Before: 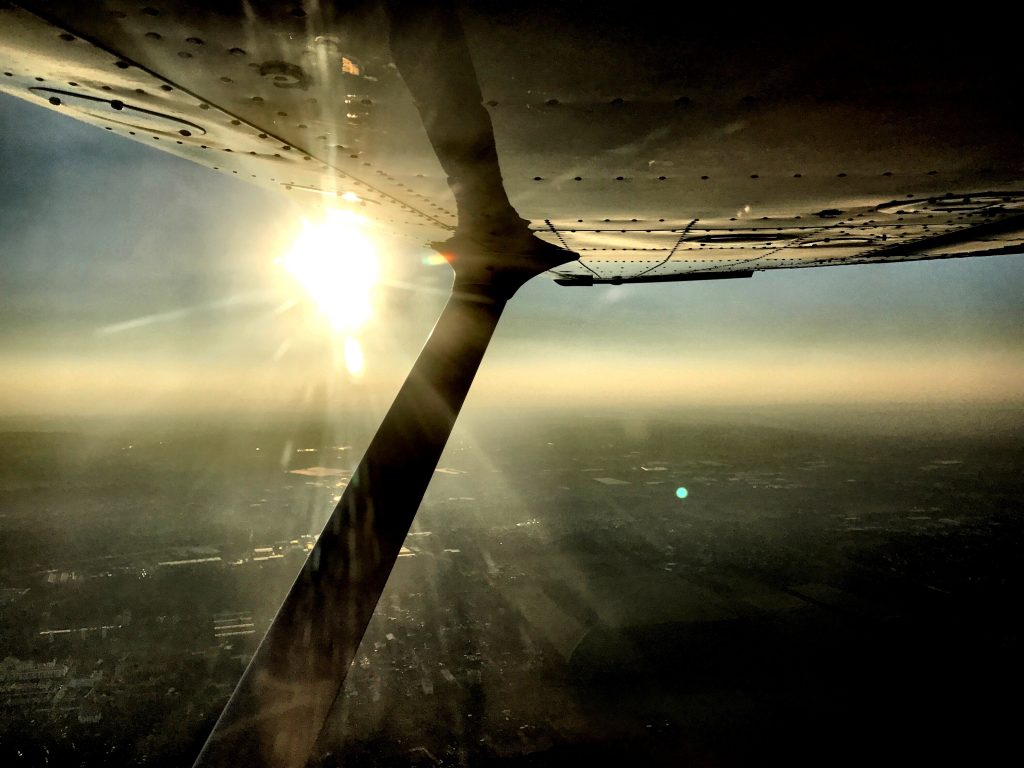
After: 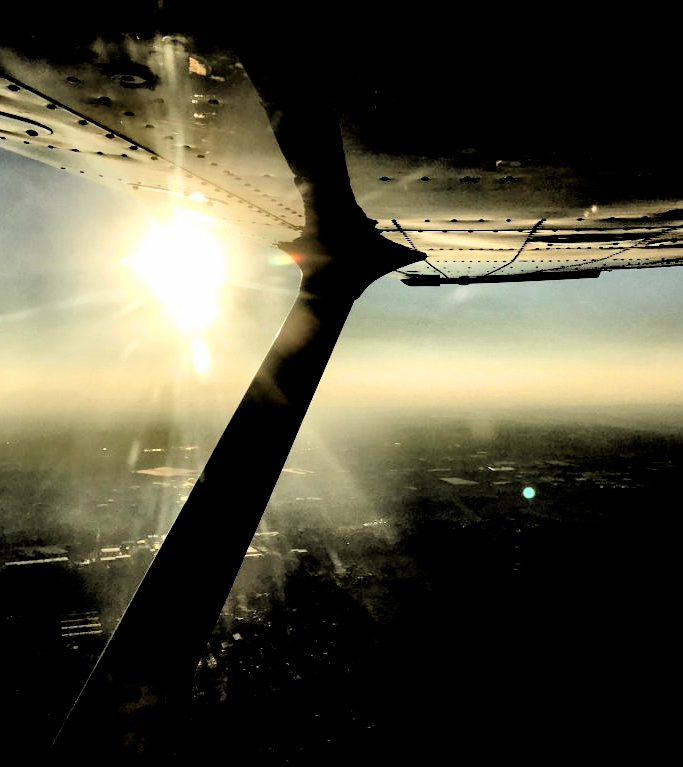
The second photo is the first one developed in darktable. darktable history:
contrast brightness saturation: contrast 0.076, saturation 0.018
filmic rgb: middle gray luminance 13.29%, black relative exposure -1.87 EV, white relative exposure 3.11 EV, target black luminance 0%, hardness 1.79, latitude 59.44%, contrast 1.723, highlights saturation mix 4.43%, shadows ↔ highlights balance -36.82%
crop and rotate: left 14.992%, right 18.269%
